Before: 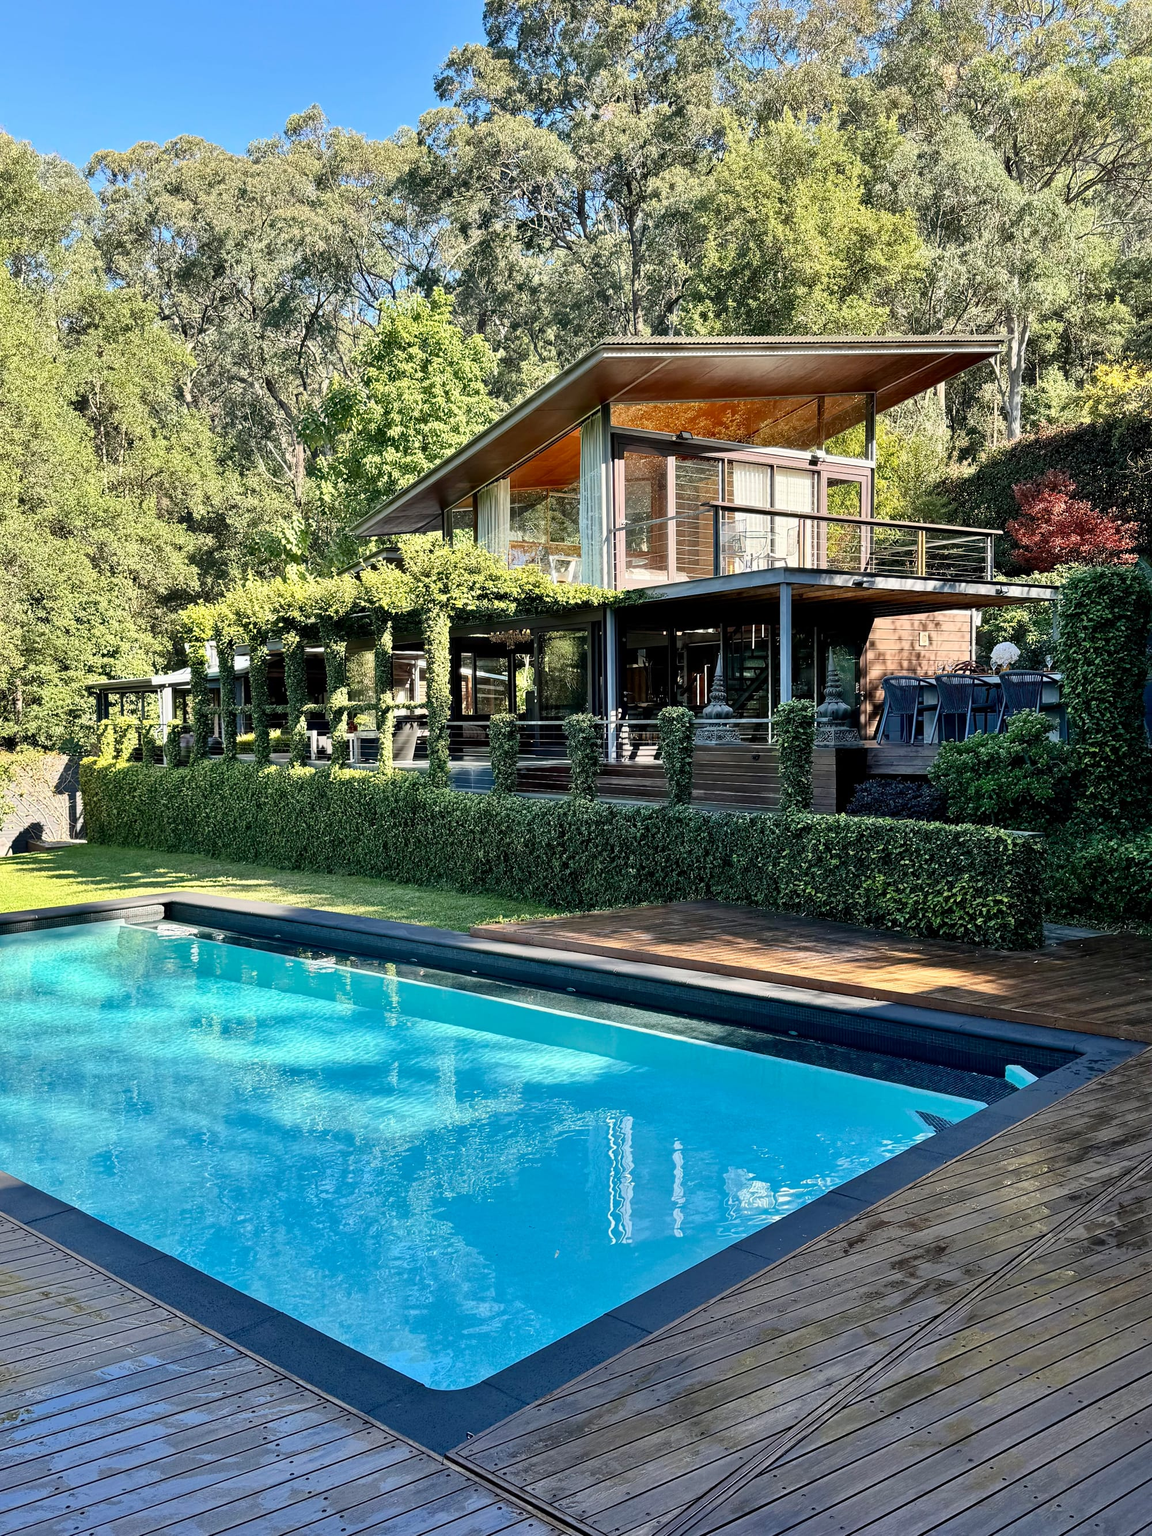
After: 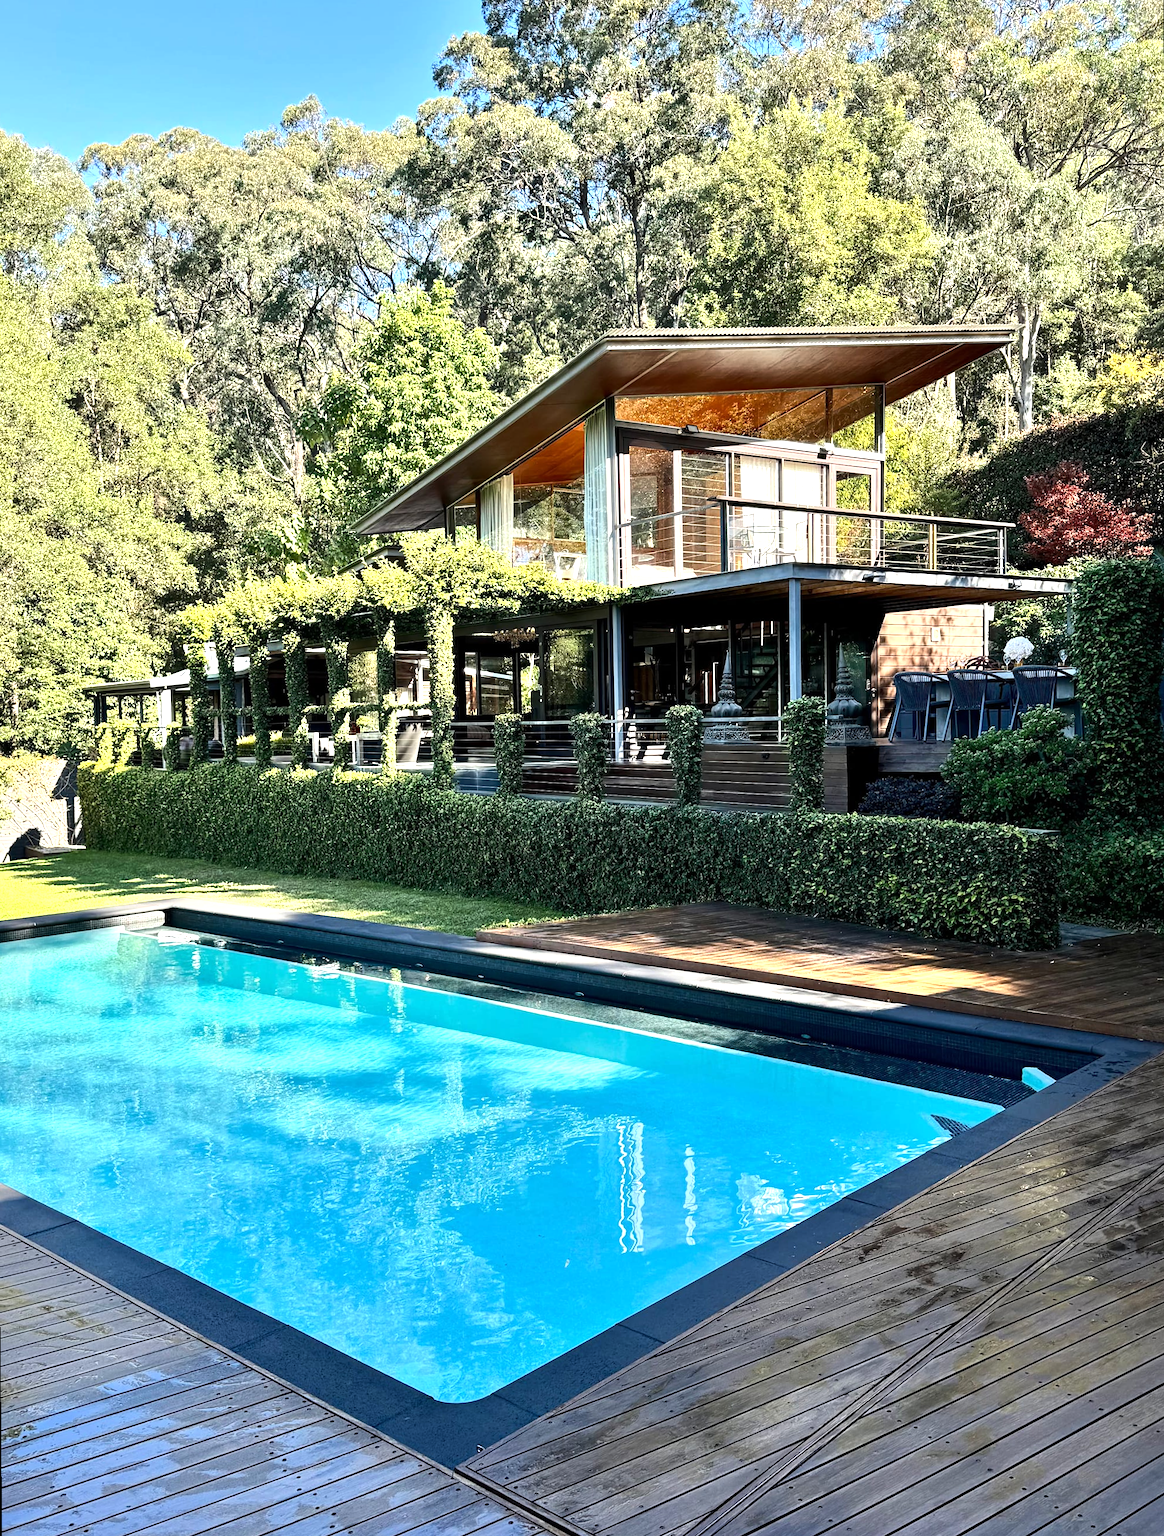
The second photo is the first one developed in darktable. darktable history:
rotate and perspective: rotation -0.45°, automatic cropping original format, crop left 0.008, crop right 0.992, crop top 0.012, crop bottom 0.988
tone equalizer: -8 EV 0.001 EV, -7 EV -0.002 EV, -6 EV 0.002 EV, -5 EV -0.03 EV, -4 EV -0.116 EV, -3 EV -0.169 EV, -2 EV 0.24 EV, -1 EV 0.702 EV, +0 EV 0.493 EV
